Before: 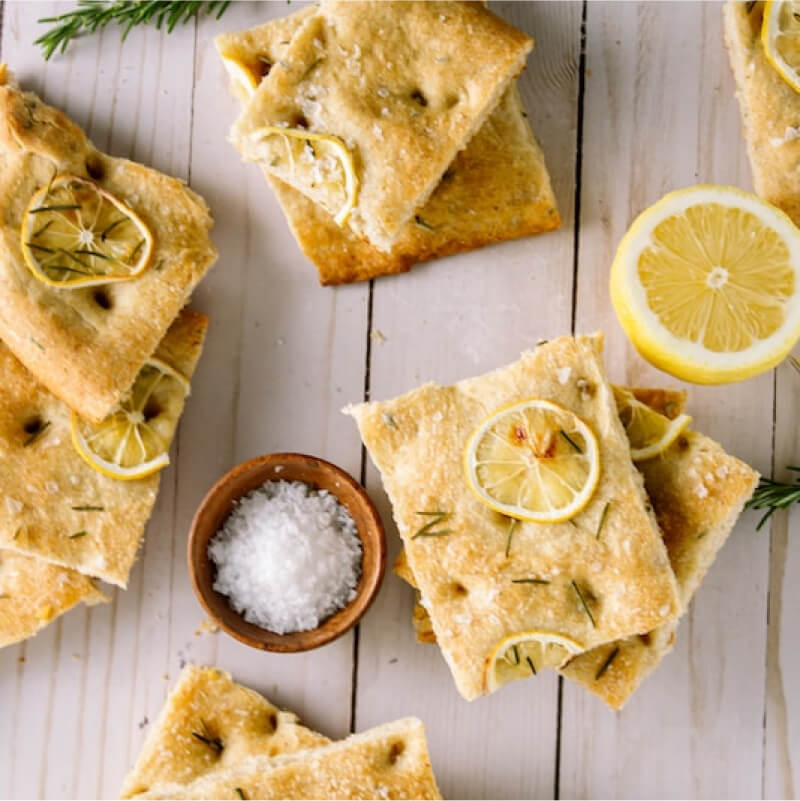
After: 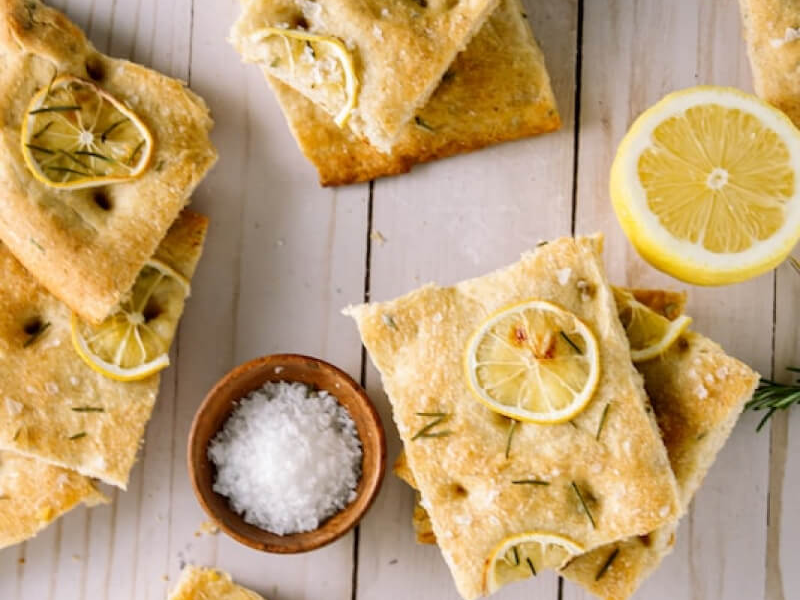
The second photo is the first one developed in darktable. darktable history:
crop and rotate: top 12.597%, bottom 12.457%
